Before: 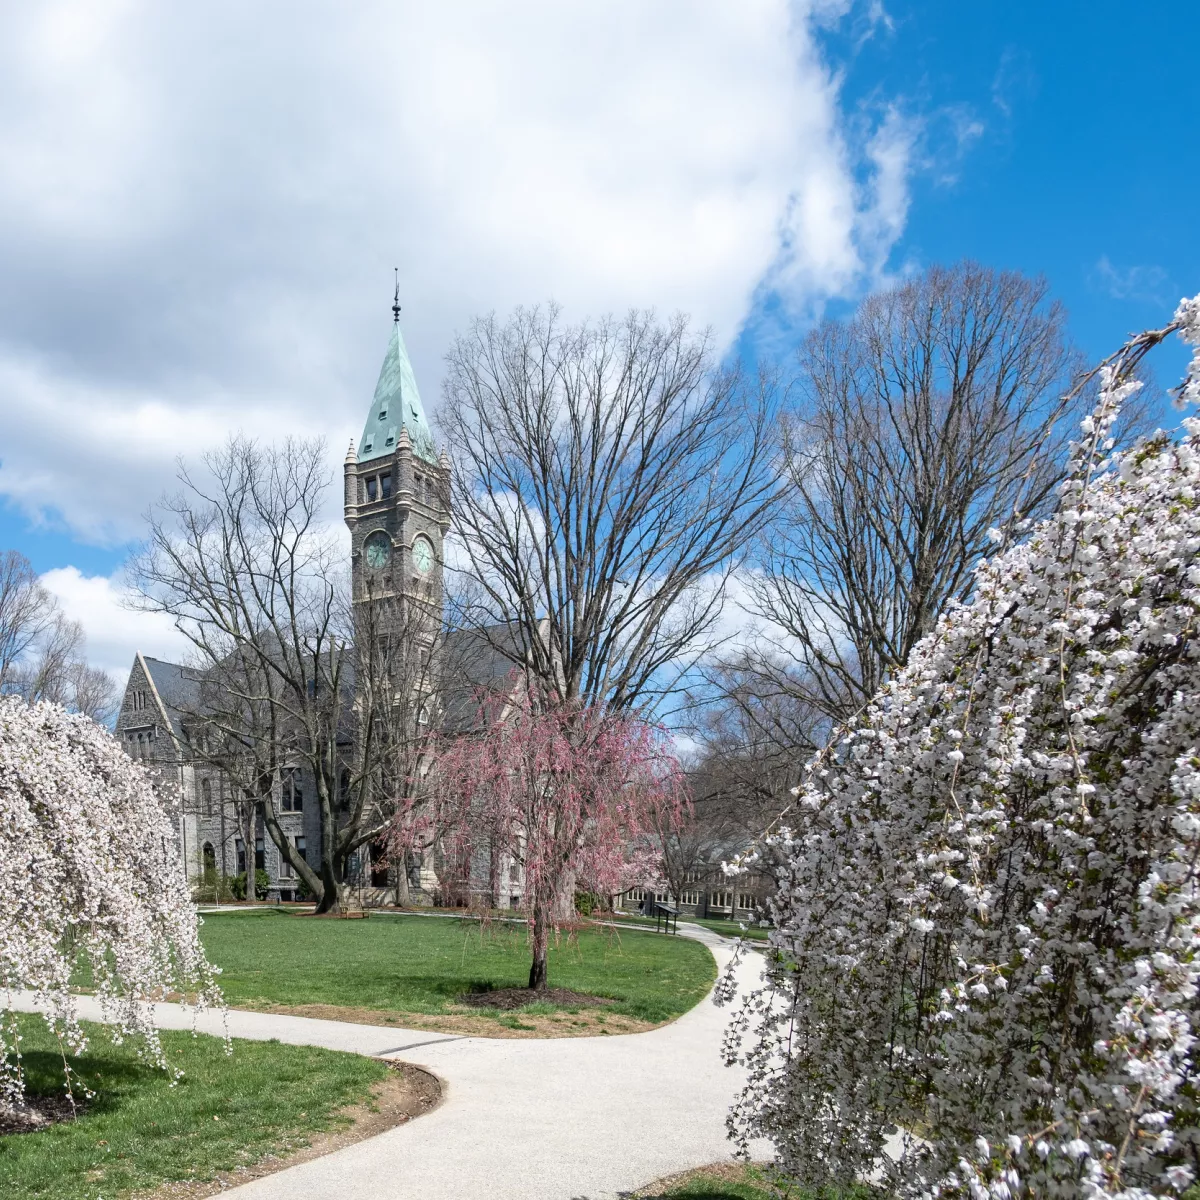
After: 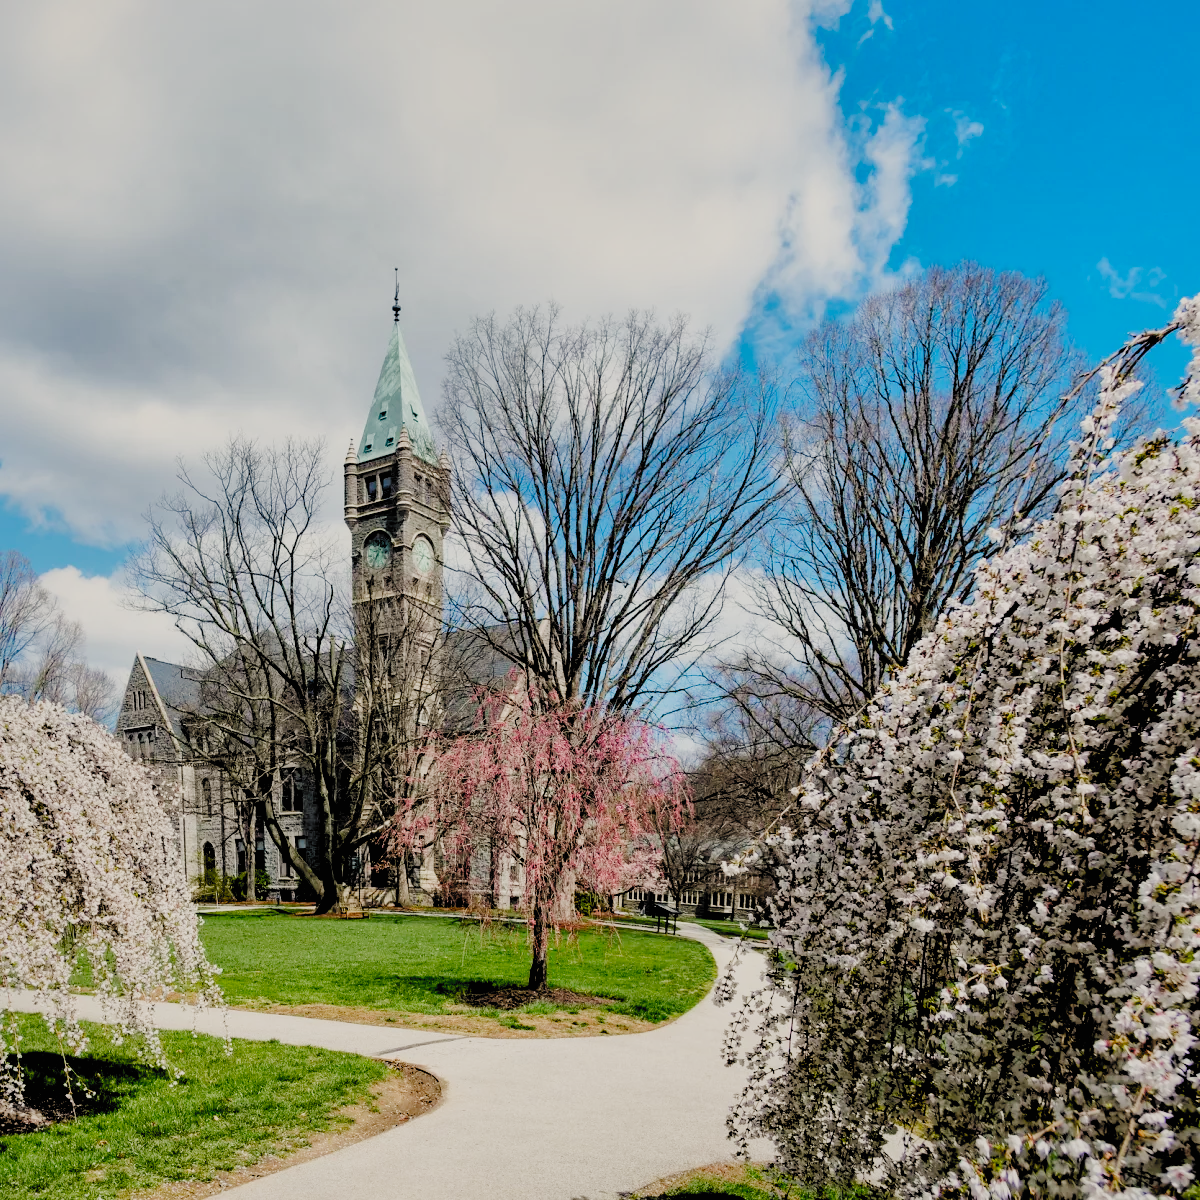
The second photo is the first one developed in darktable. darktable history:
shadows and highlights: shadows 40, highlights -60
exposure: black level correction 0.001, exposure -0.2 EV, compensate highlight preservation false
white balance: red 1.045, blue 0.932
filmic rgb: black relative exposure -2.85 EV, white relative exposure 4.56 EV, hardness 1.77, contrast 1.25, preserve chrominance no, color science v5 (2021)
contrast brightness saturation: contrast 0.2, brightness 0.16, saturation 0.22
